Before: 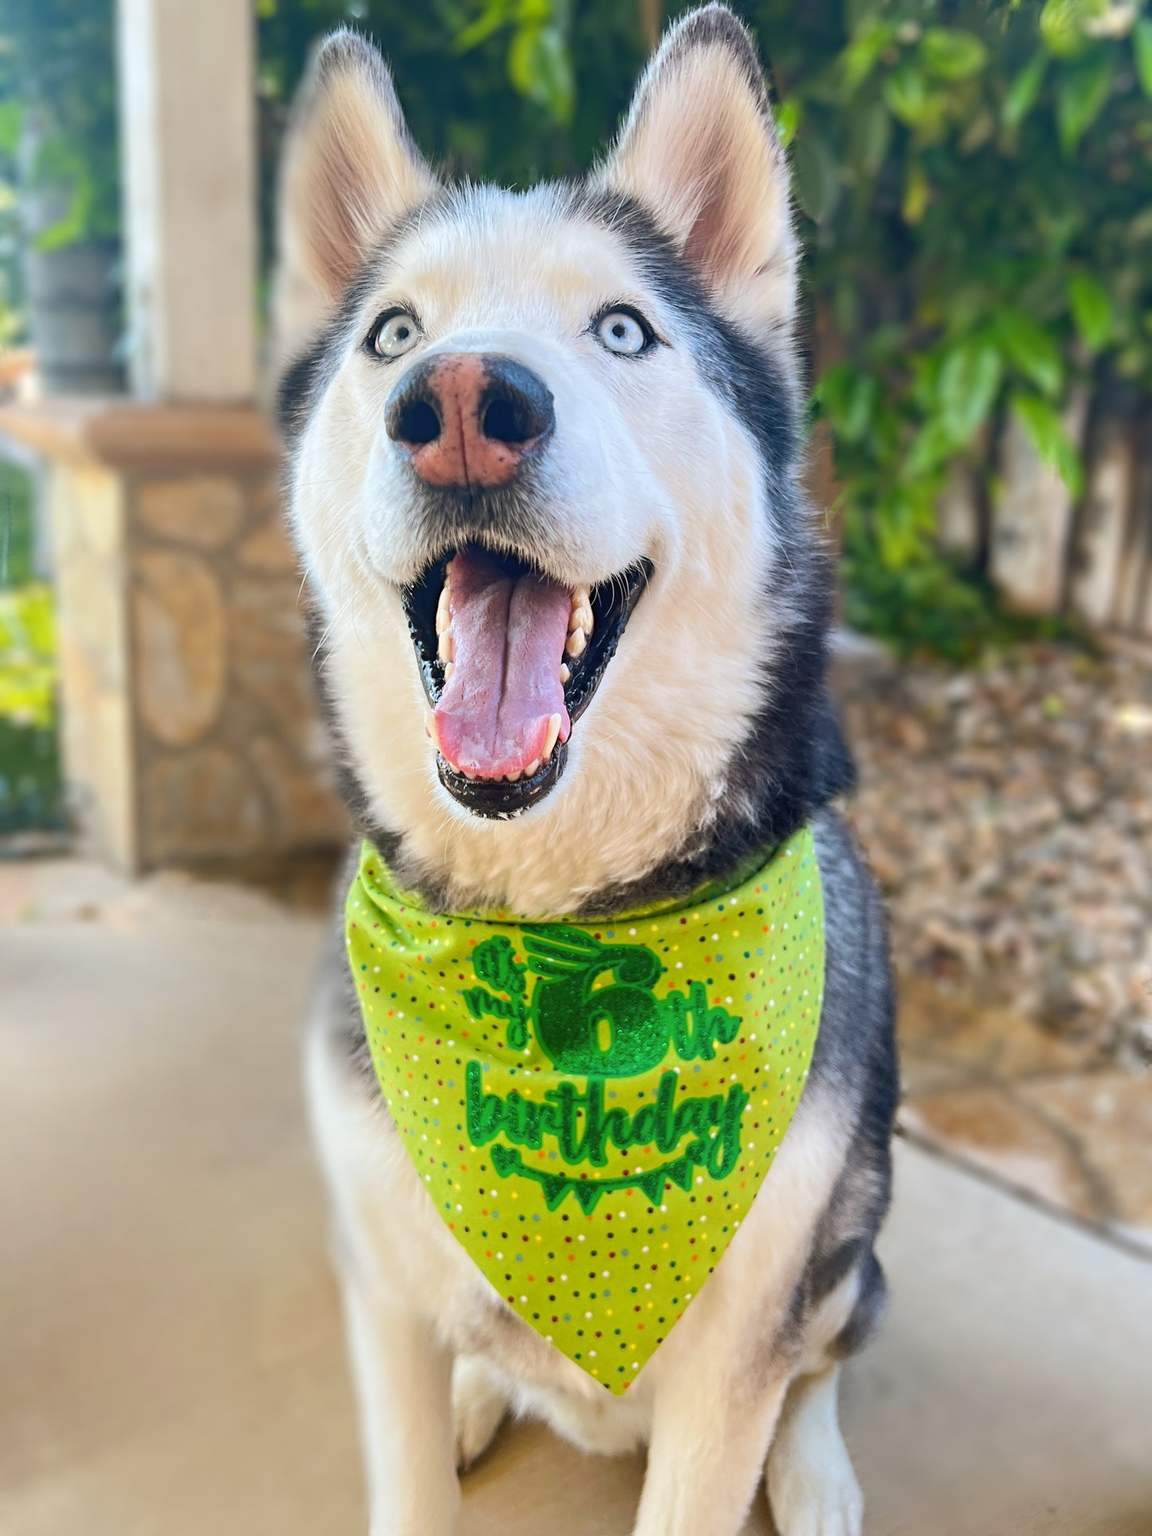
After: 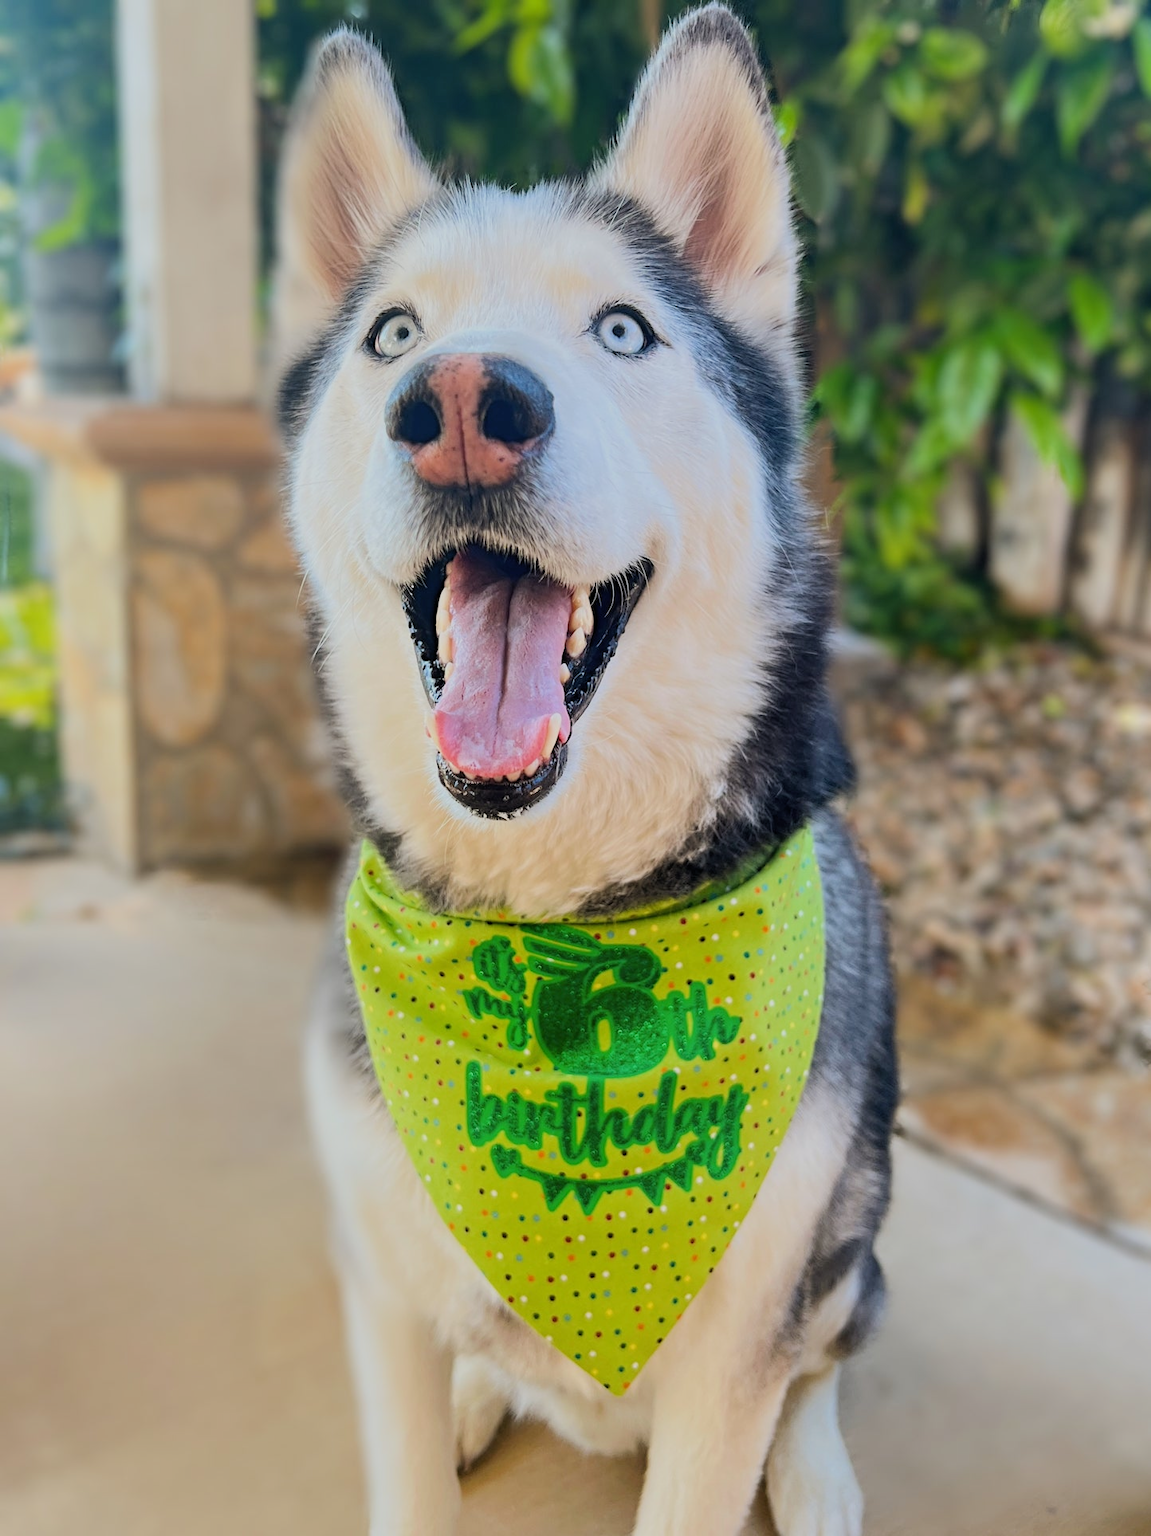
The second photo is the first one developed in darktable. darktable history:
filmic rgb: black relative exposure -8.33 EV, white relative exposure 4.66 EV, hardness 3.8, color science v6 (2022), iterations of high-quality reconstruction 0
